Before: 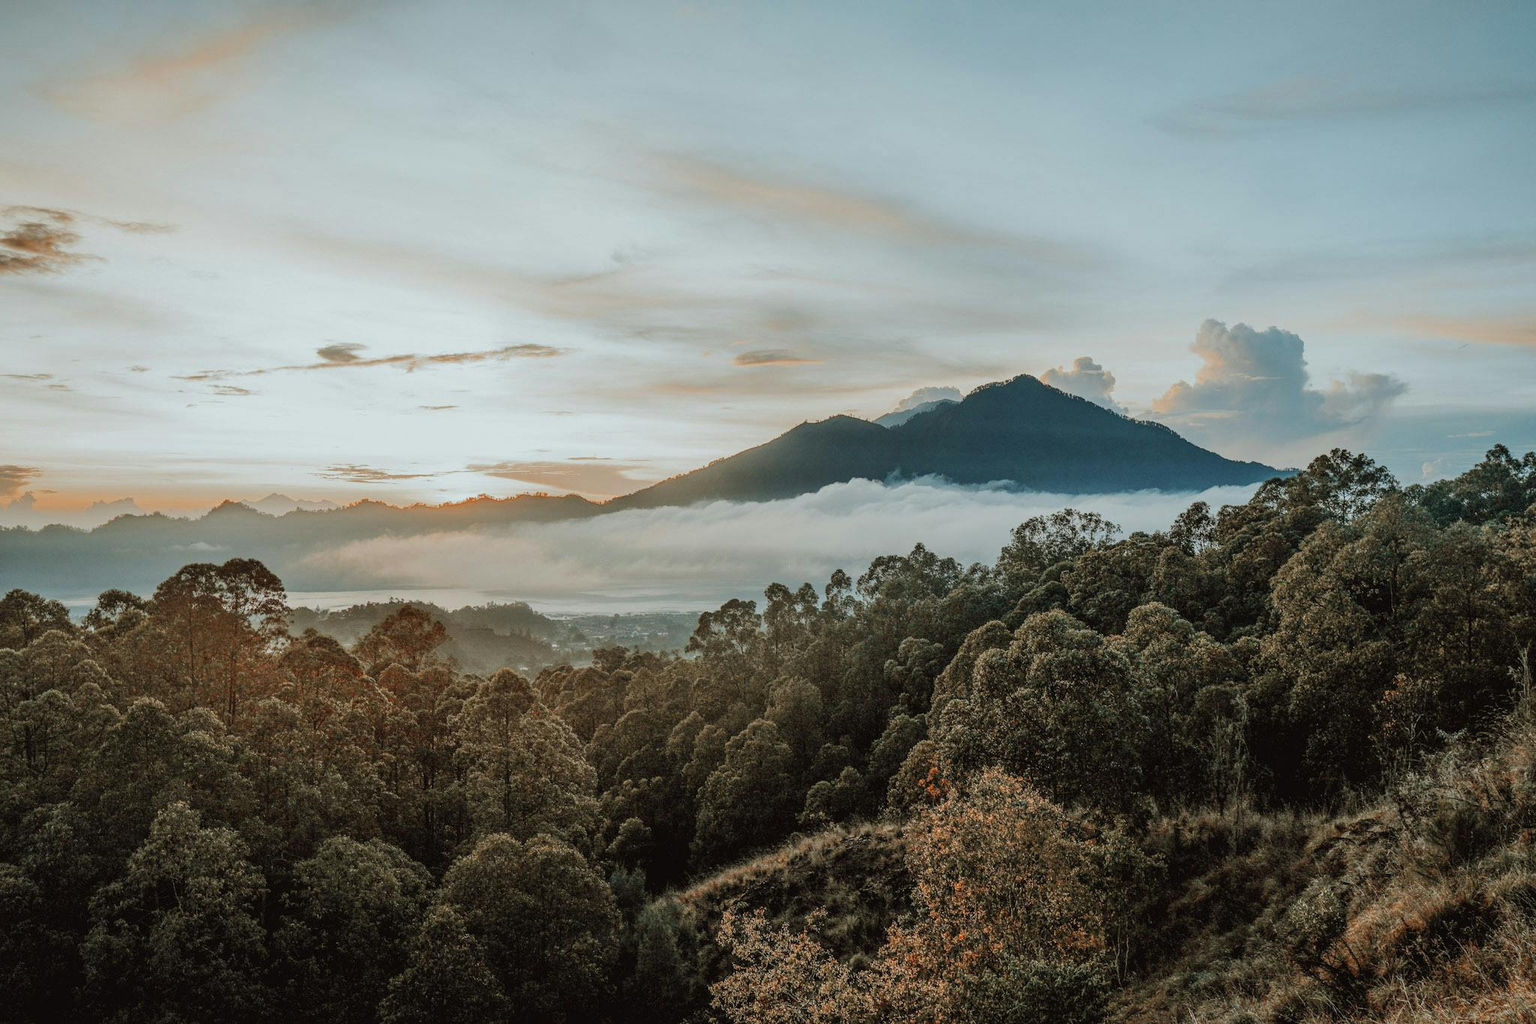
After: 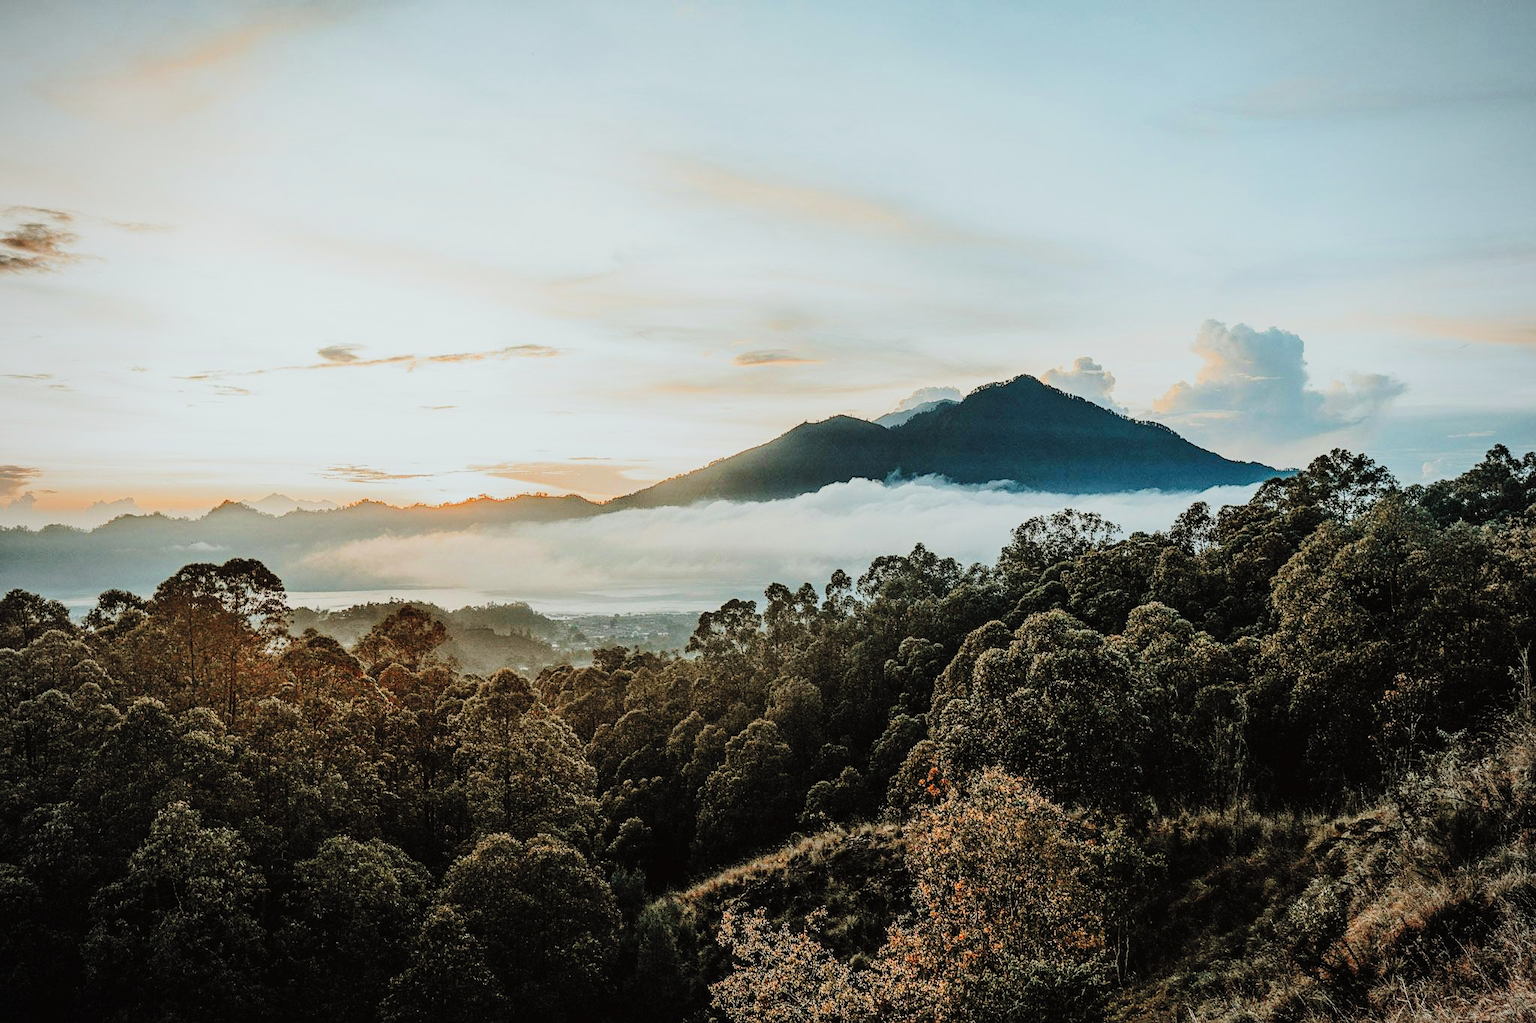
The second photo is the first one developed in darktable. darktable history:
filmic rgb: black relative exposure -9.2 EV, white relative exposure 6.81 EV, hardness 3.06, contrast 1.06, color science v6 (2022)
exposure: compensate highlight preservation false
sharpen: amount 0.211
tone curve: curves: ch0 [(0, 0) (0.003, 0.024) (0.011, 0.032) (0.025, 0.041) (0.044, 0.054) (0.069, 0.069) (0.1, 0.09) (0.136, 0.116) (0.177, 0.162) (0.224, 0.213) (0.277, 0.278) (0.335, 0.359) (0.399, 0.447) (0.468, 0.543) (0.543, 0.621) (0.623, 0.717) (0.709, 0.807) (0.801, 0.876) (0.898, 0.934) (1, 1)], preserve colors none
vignetting: fall-off radius 61.23%, brightness -0.287
shadows and highlights: shadows -0.101, highlights 40.19
